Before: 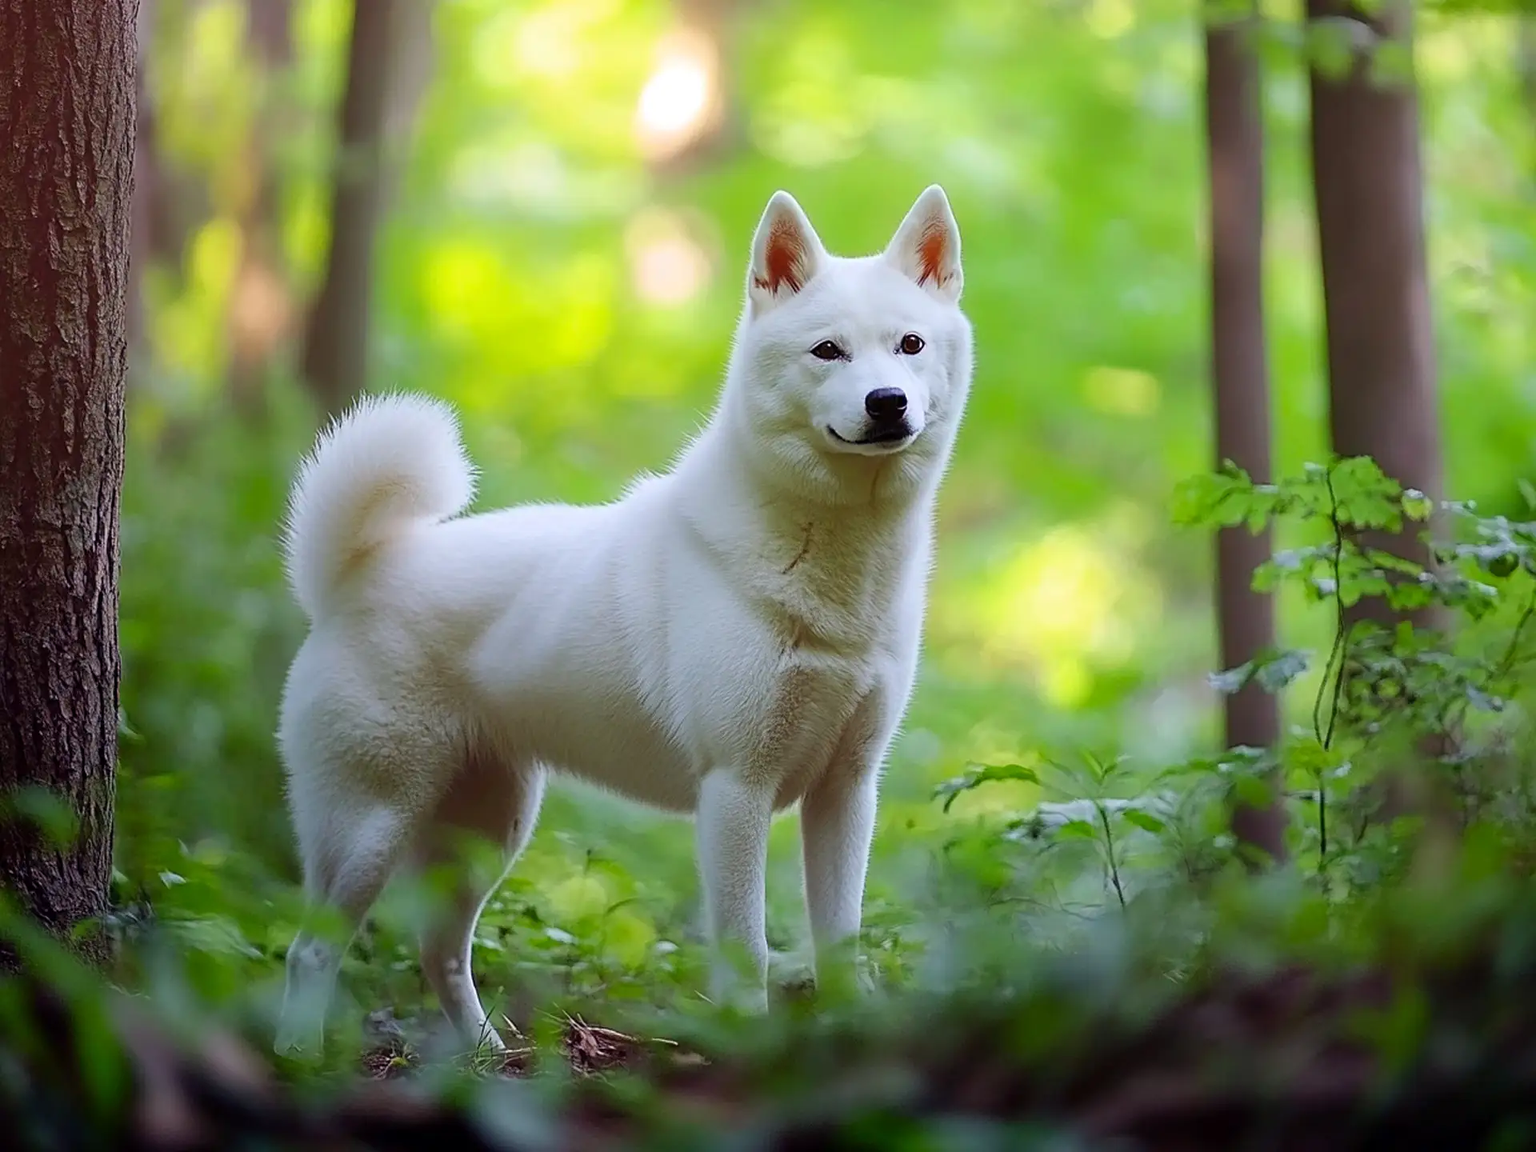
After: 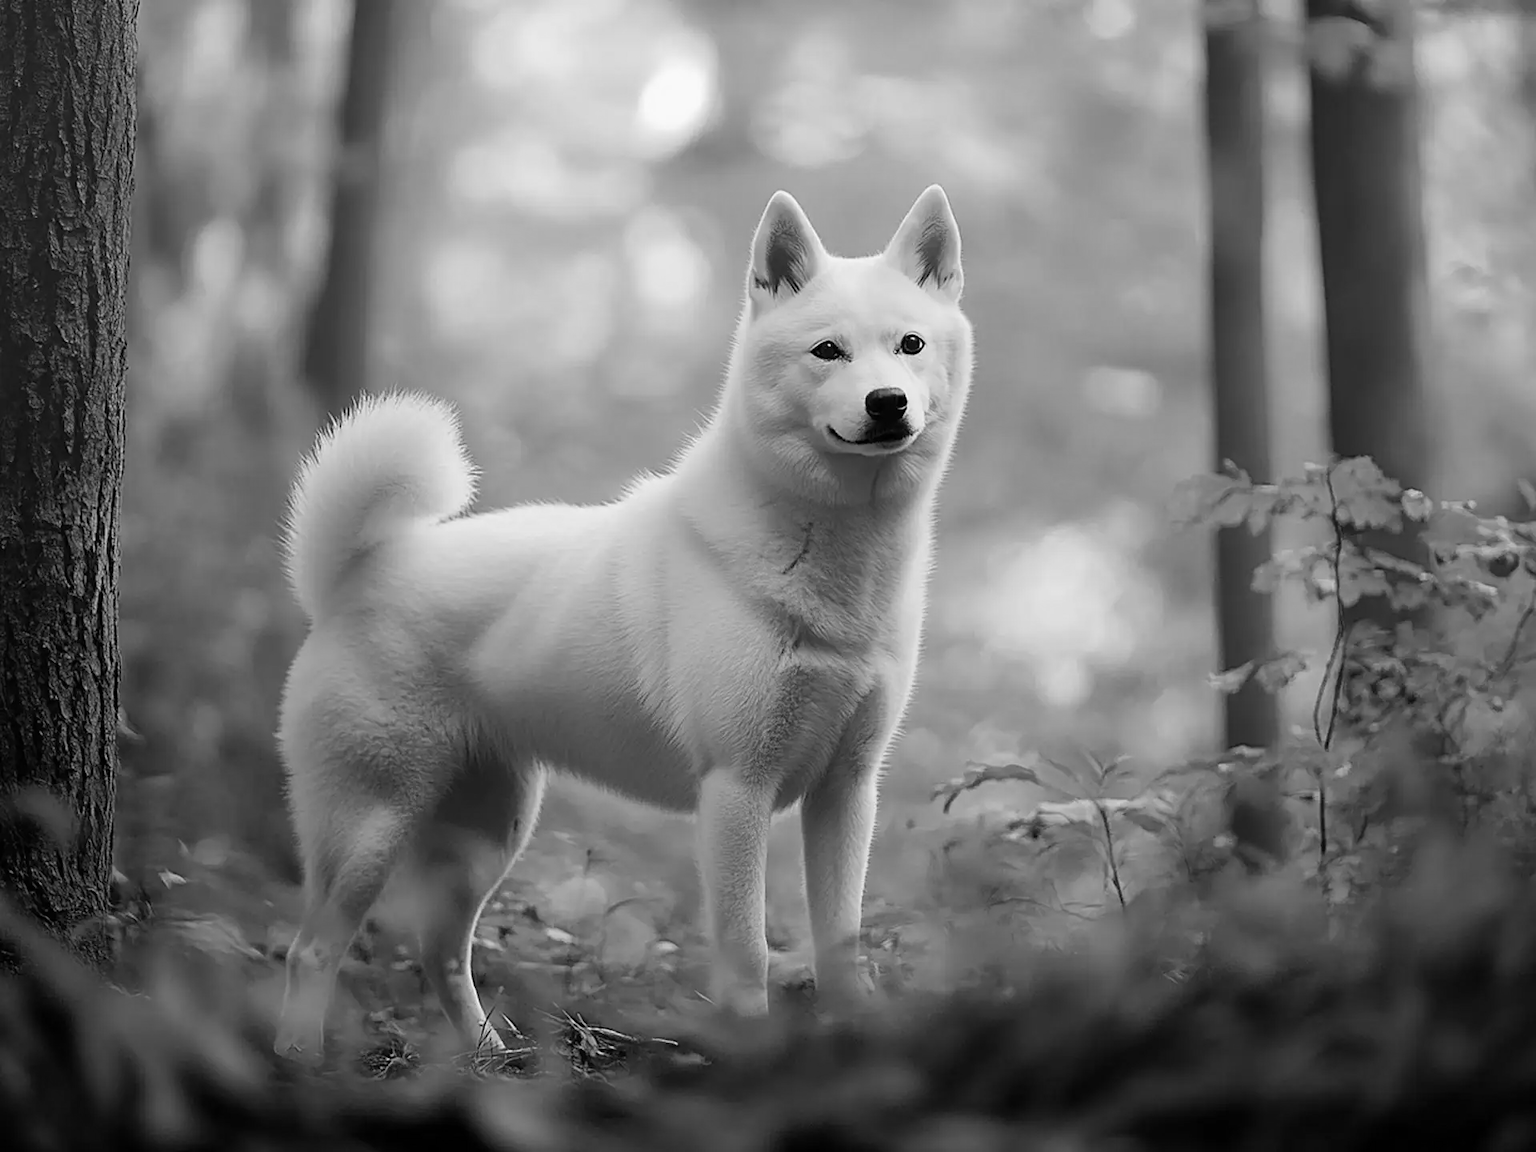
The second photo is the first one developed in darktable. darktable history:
color calibration: output gray [0.267, 0.423, 0.261, 0], x 0.367, y 0.379, temperature 4388.36 K
